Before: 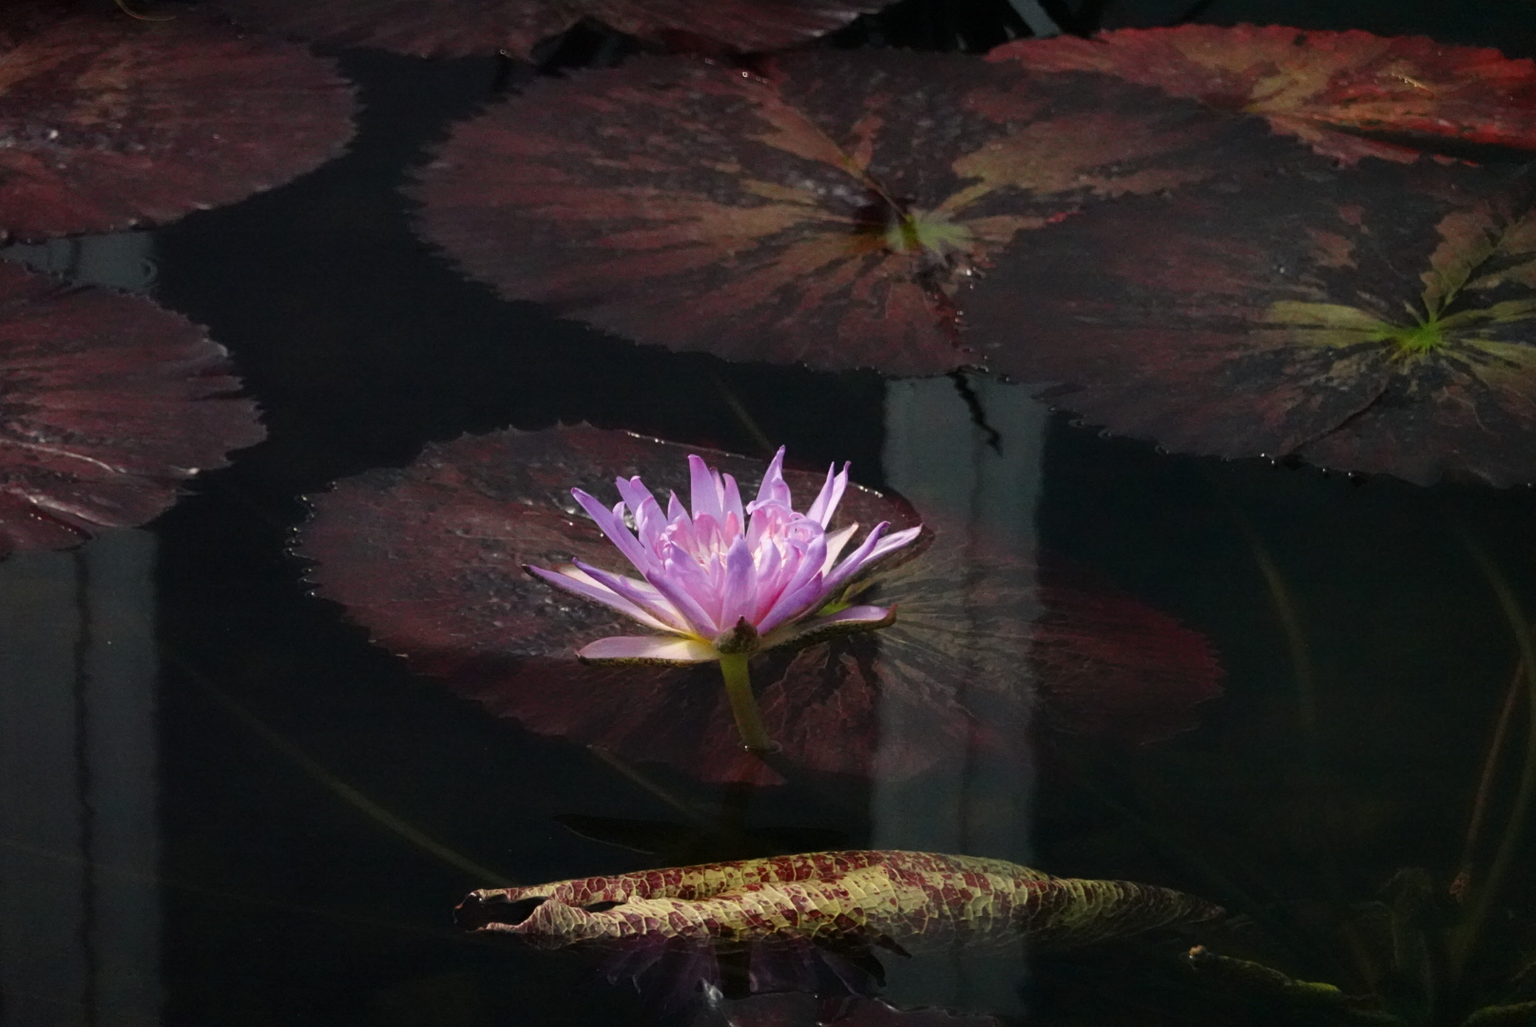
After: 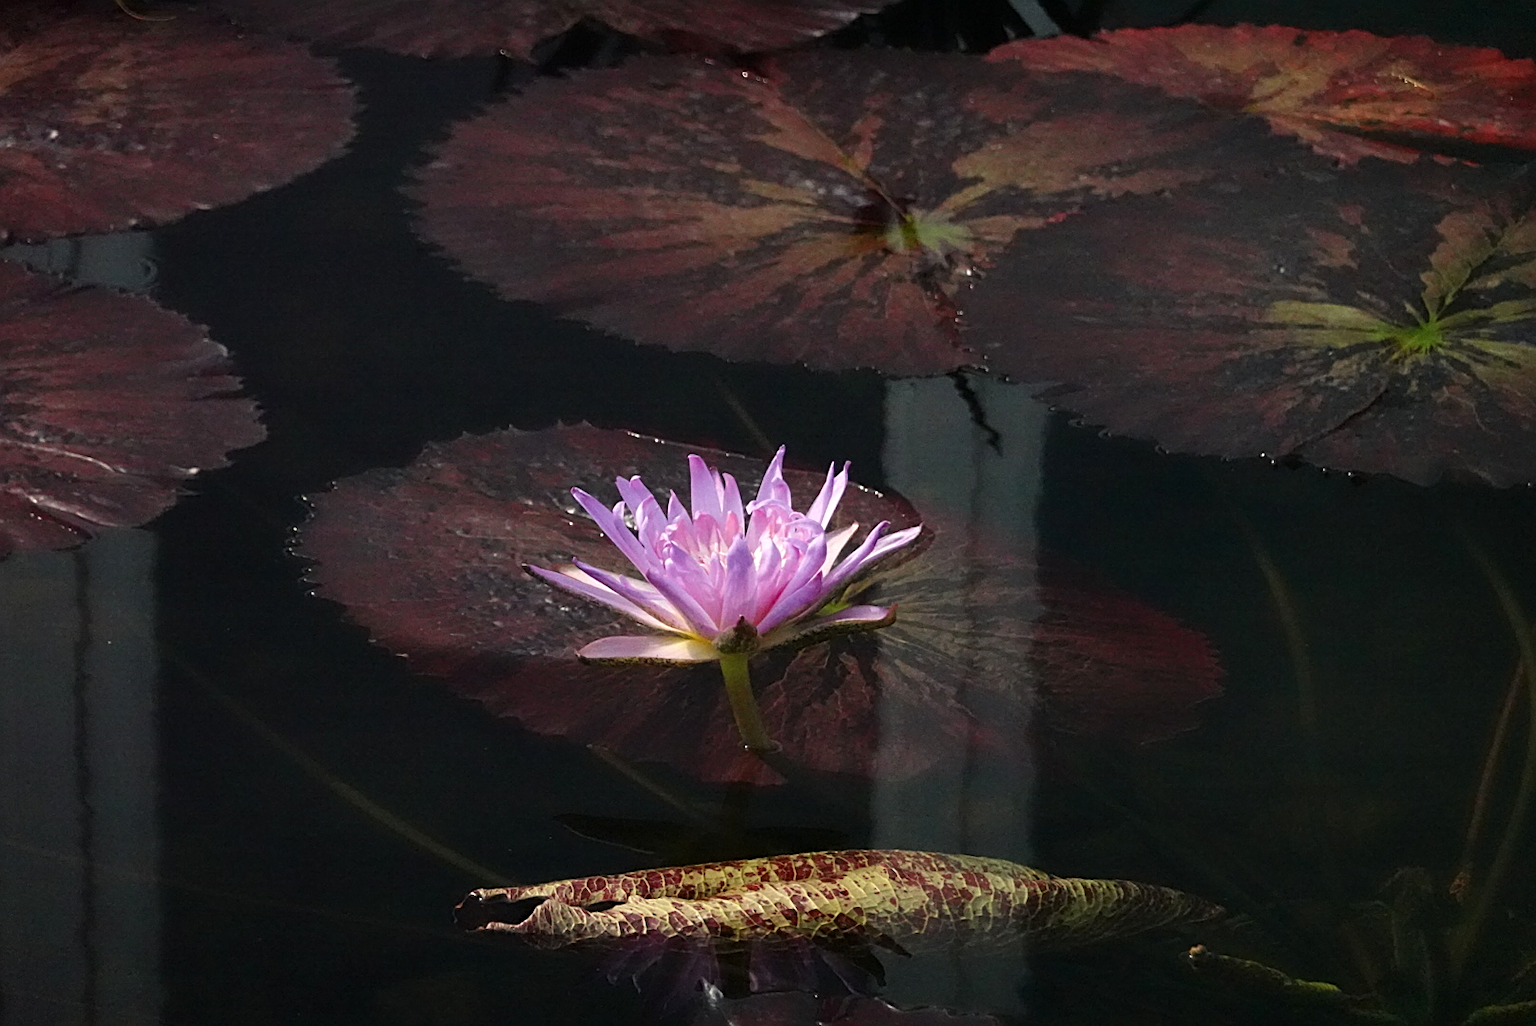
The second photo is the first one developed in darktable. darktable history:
exposure: exposure 0.238 EV, compensate highlight preservation false
sharpen: on, module defaults
